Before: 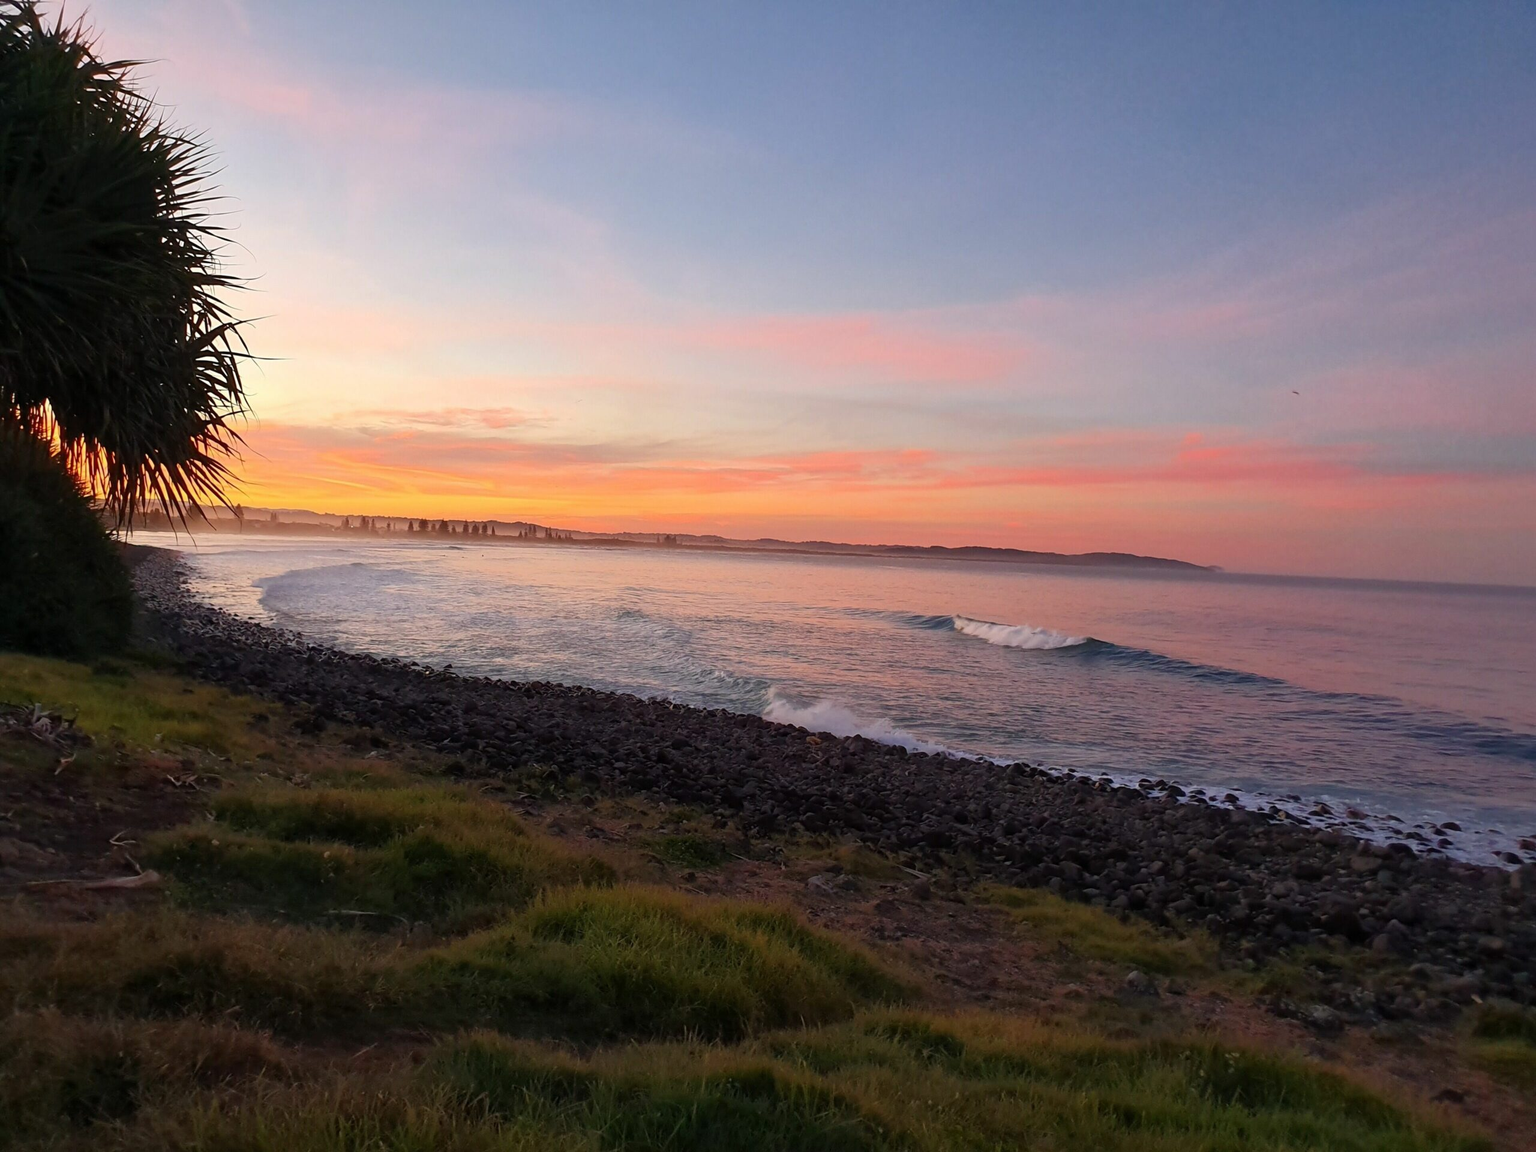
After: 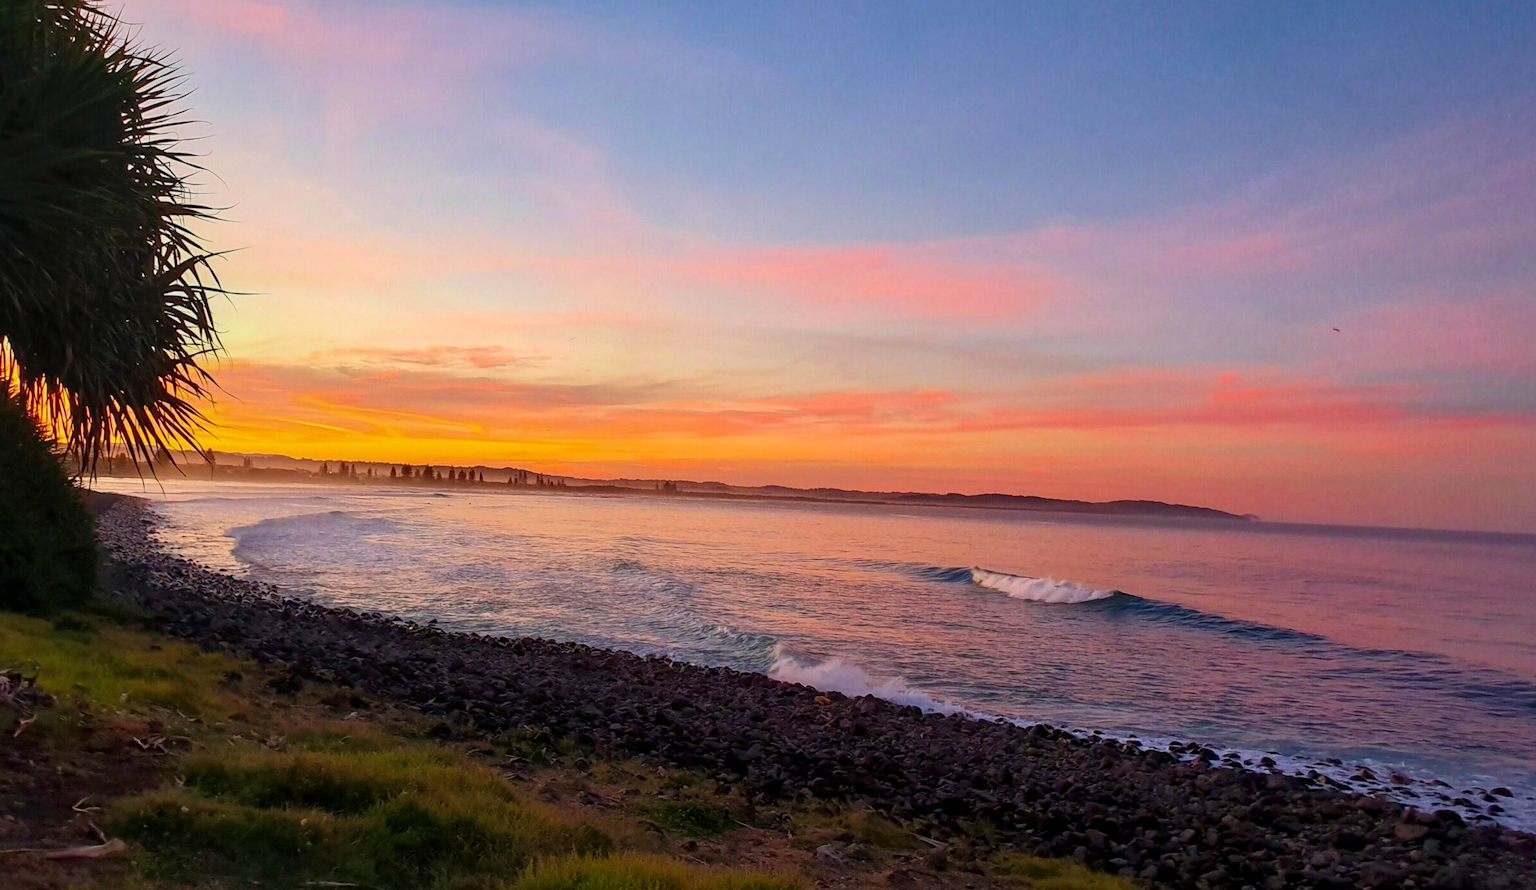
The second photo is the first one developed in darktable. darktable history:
crop: left 2.737%, top 7.287%, right 3.421%, bottom 20.179%
exposure: exposure -0.151 EV, compensate highlight preservation false
velvia: strength 21.76%
color balance rgb: linear chroma grading › global chroma 9.31%, global vibrance 41.49%
local contrast: detail 130%
